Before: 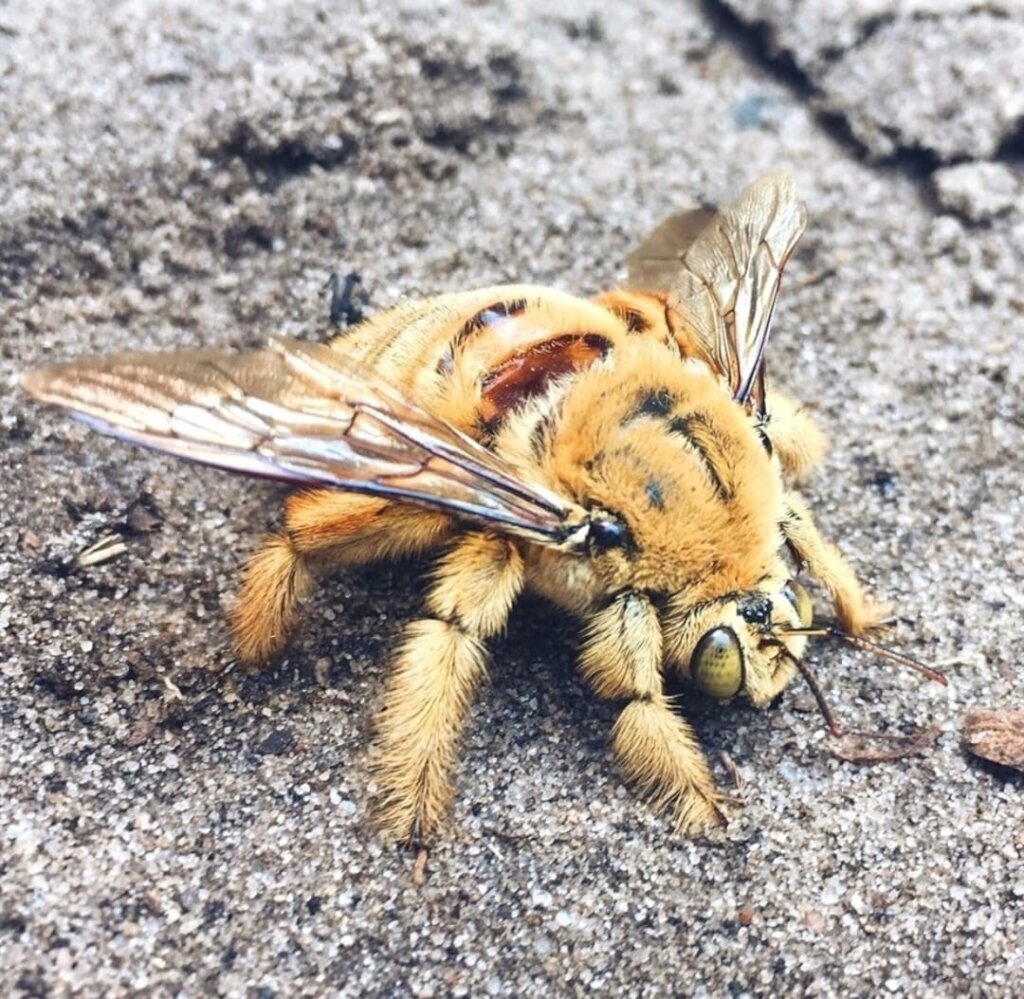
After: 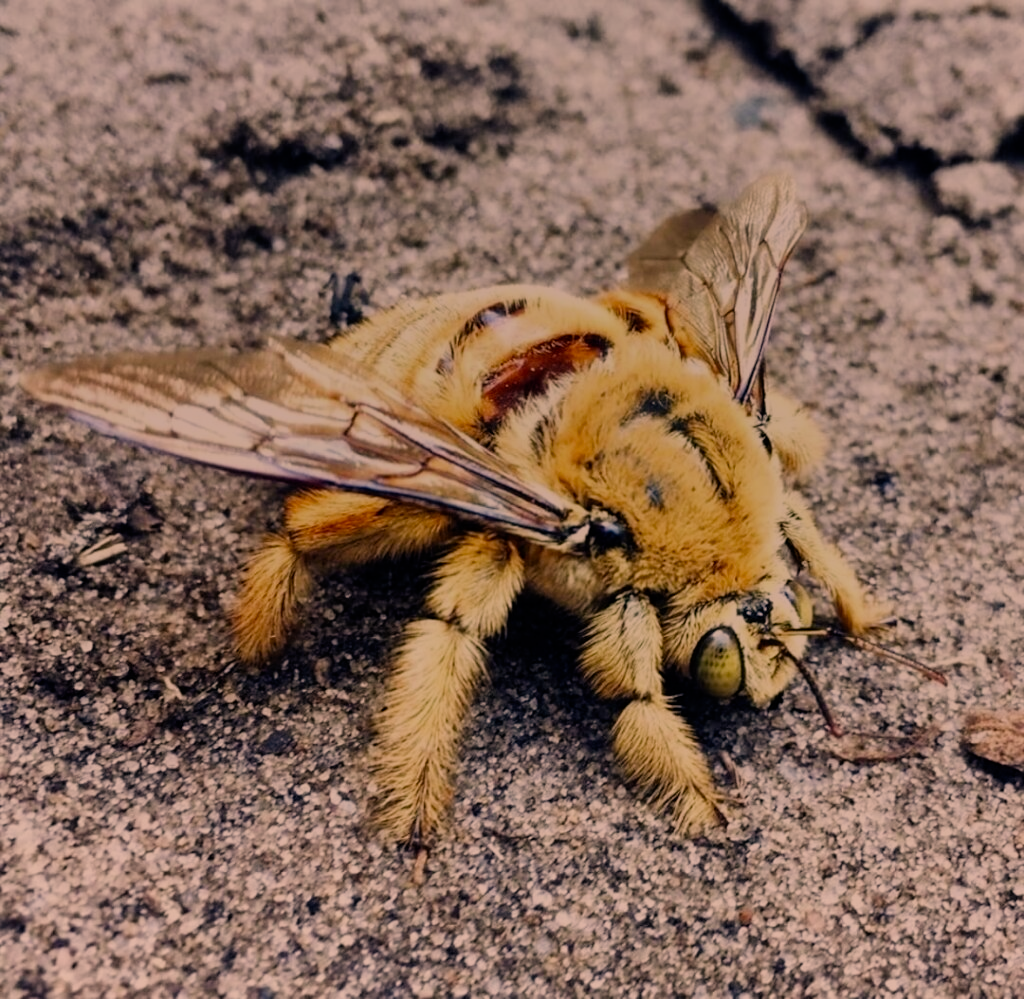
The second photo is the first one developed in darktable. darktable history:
color correction: highlights a* 17.88, highlights b* 18.79
filmic rgb: middle gray luminance 29%, black relative exposure -10.3 EV, white relative exposure 5.5 EV, threshold 6 EV, target black luminance 0%, hardness 3.95, latitude 2.04%, contrast 1.132, highlights saturation mix 5%, shadows ↔ highlights balance 15.11%, preserve chrominance no, color science v3 (2019), use custom middle-gray values true, iterations of high-quality reconstruction 0, enable highlight reconstruction true
graduated density: rotation 5.63°, offset 76.9
